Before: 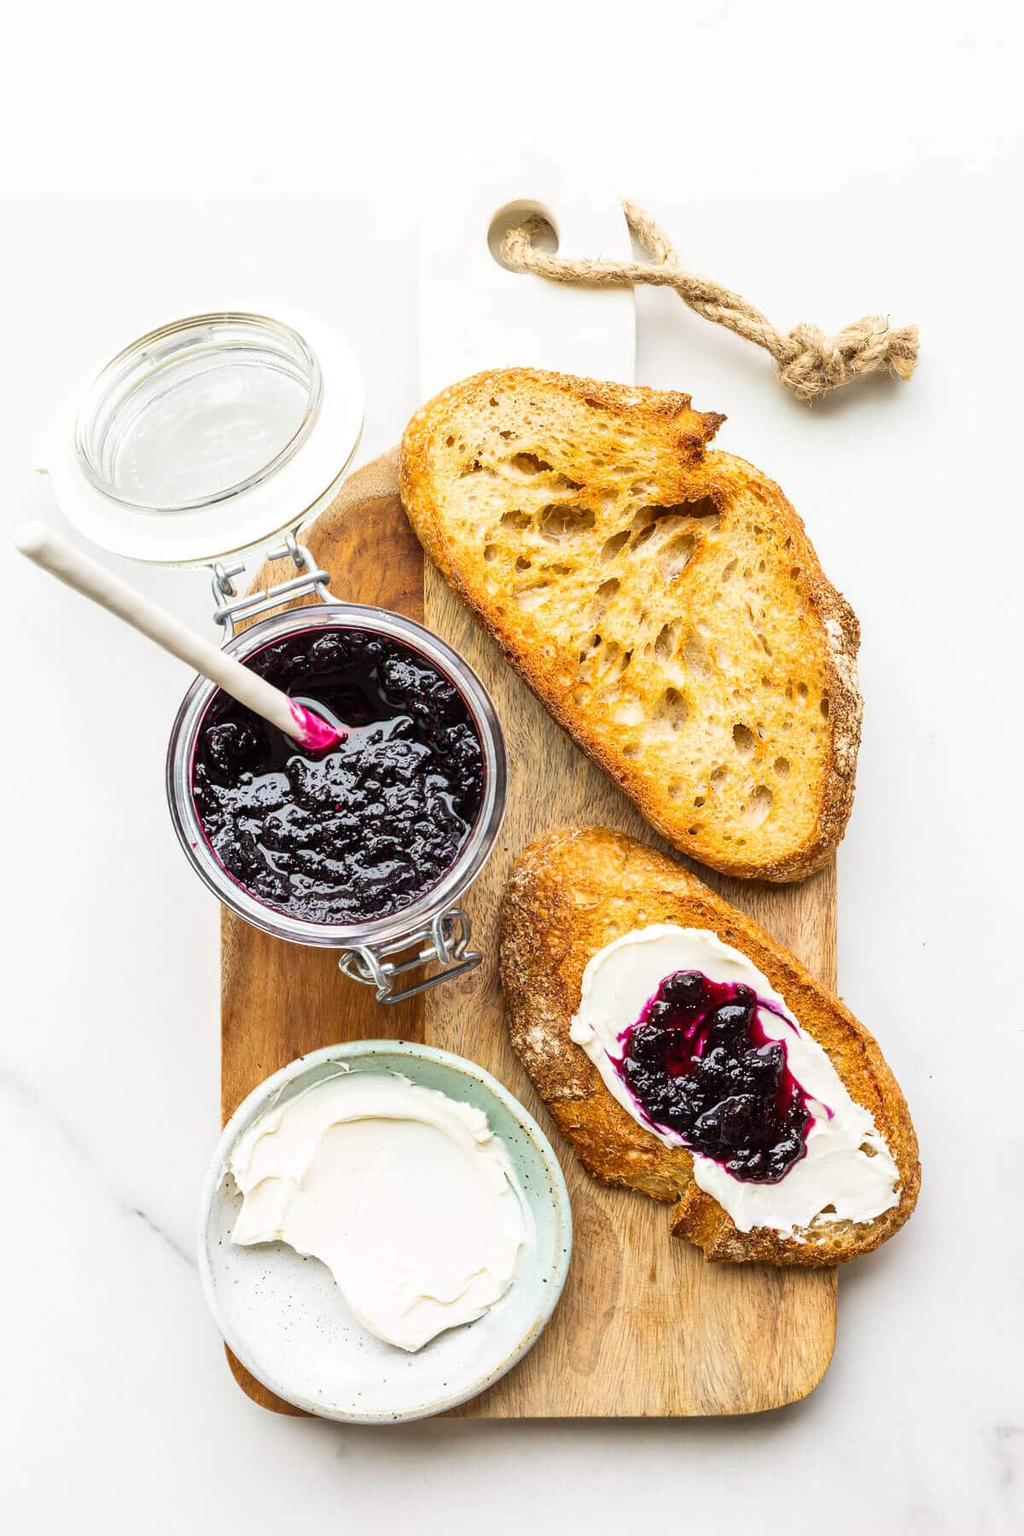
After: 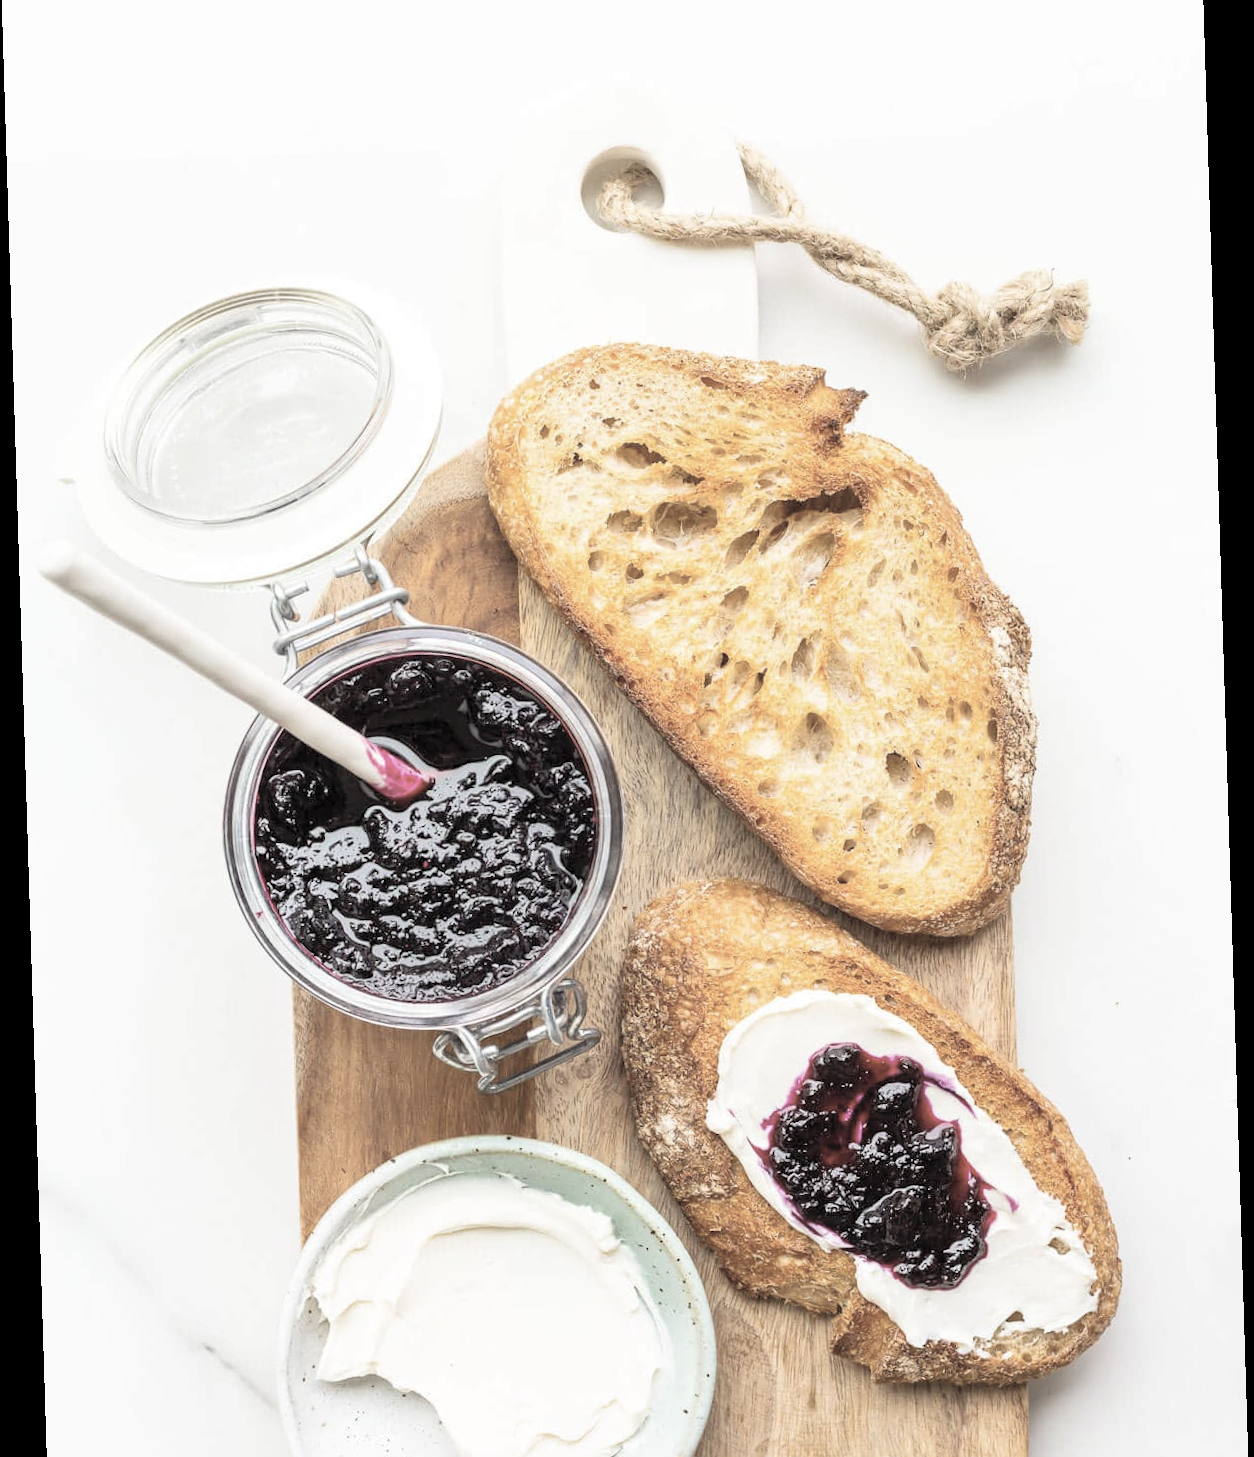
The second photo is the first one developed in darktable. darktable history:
crop and rotate: top 5.667%, bottom 14.937%
tone equalizer: on, module defaults
contrast brightness saturation: brightness 0.18, saturation -0.5
rotate and perspective: rotation -1.77°, lens shift (horizontal) 0.004, automatic cropping off
